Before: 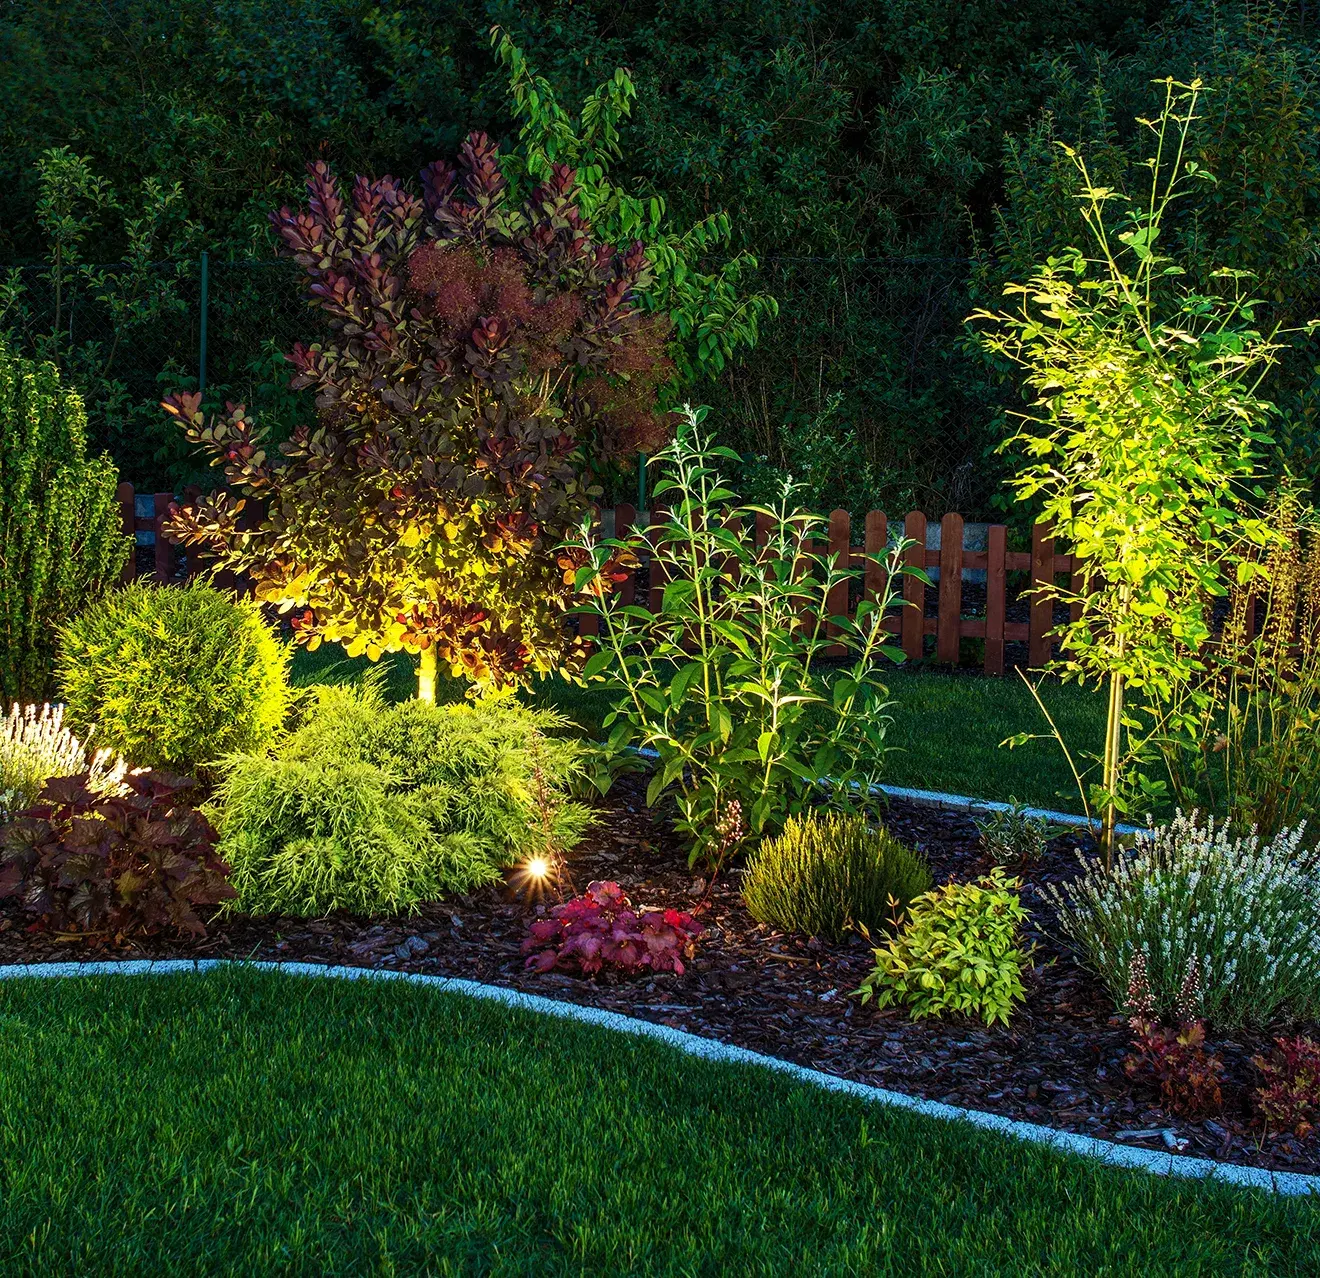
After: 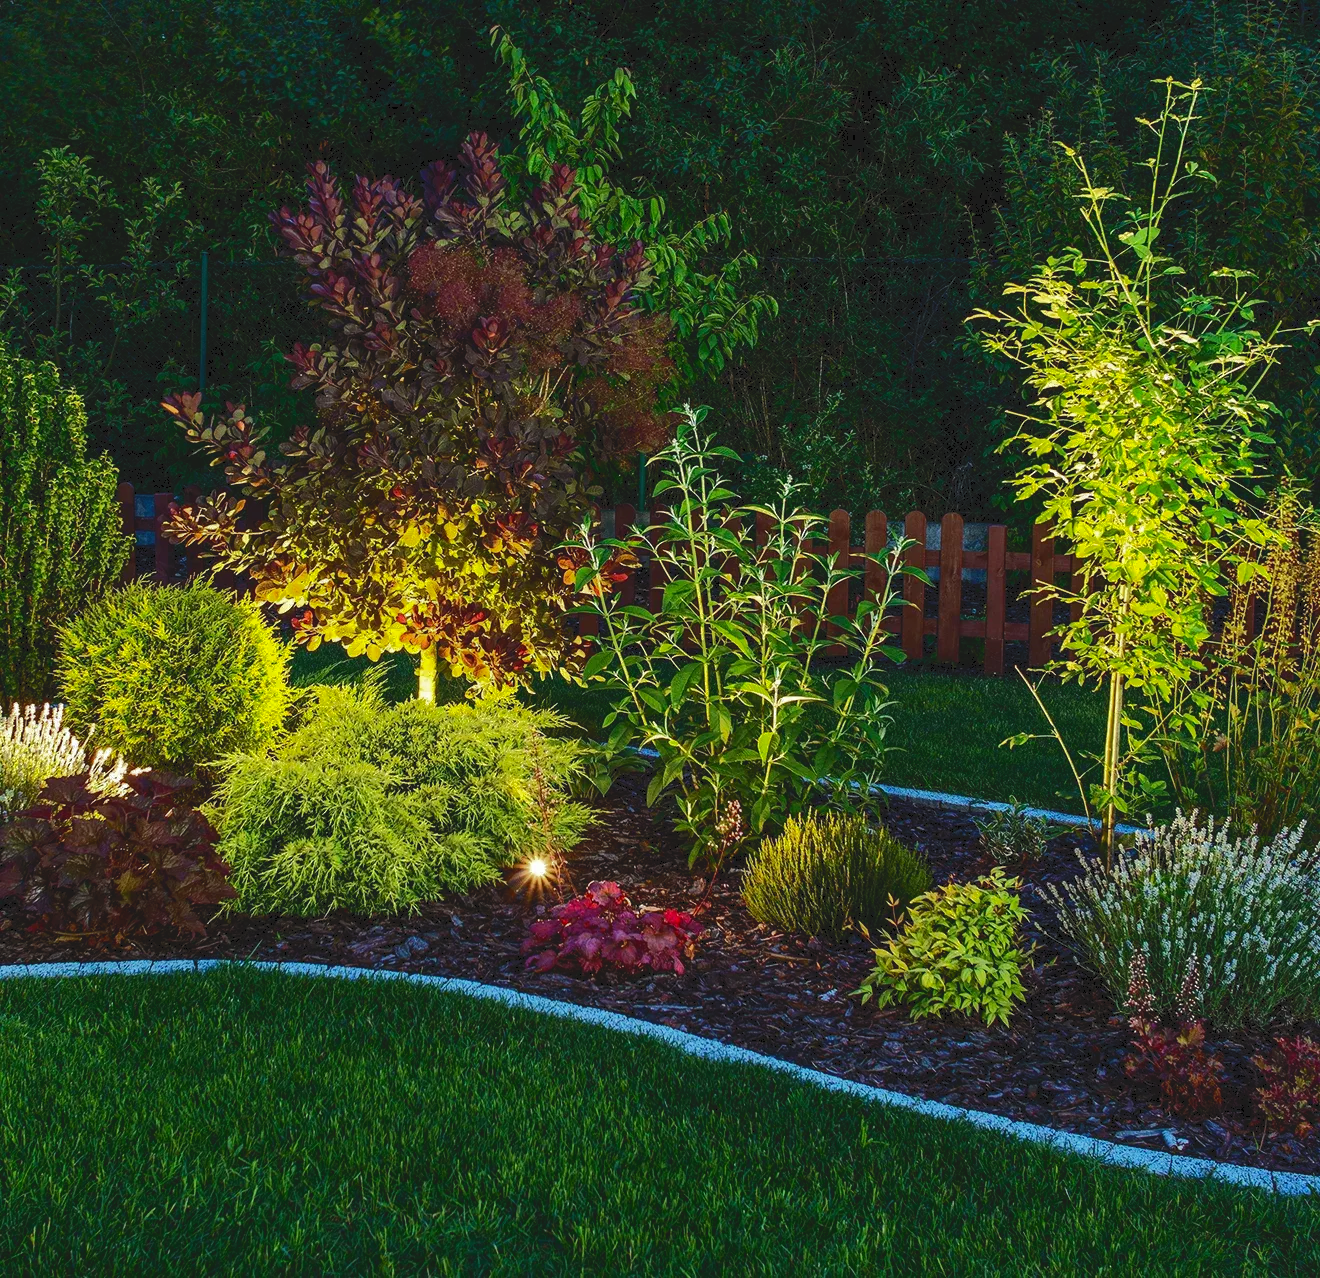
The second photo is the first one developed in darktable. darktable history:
tone curve: curves: ch0 [(0, 0) (0.003, 0.098) (0.011, 0.099) (0.025, 0.103) (0.044, 0.114) (0.069, 0.13) (0.1, 0.142) (0.136, 0.161) (0.177, 0.189) (0.224, 0.224) (0.277, 0.266) (0.335, 0.32) (0.399, 0.38) (0.468, 0.45) (0.543, 0.522) (0.623, 0.598) (0.709, 0.669) (0.801, 0.731) (0.898, 0.786) (1, 1)], color space Lab, independent channels, preserve colors none
